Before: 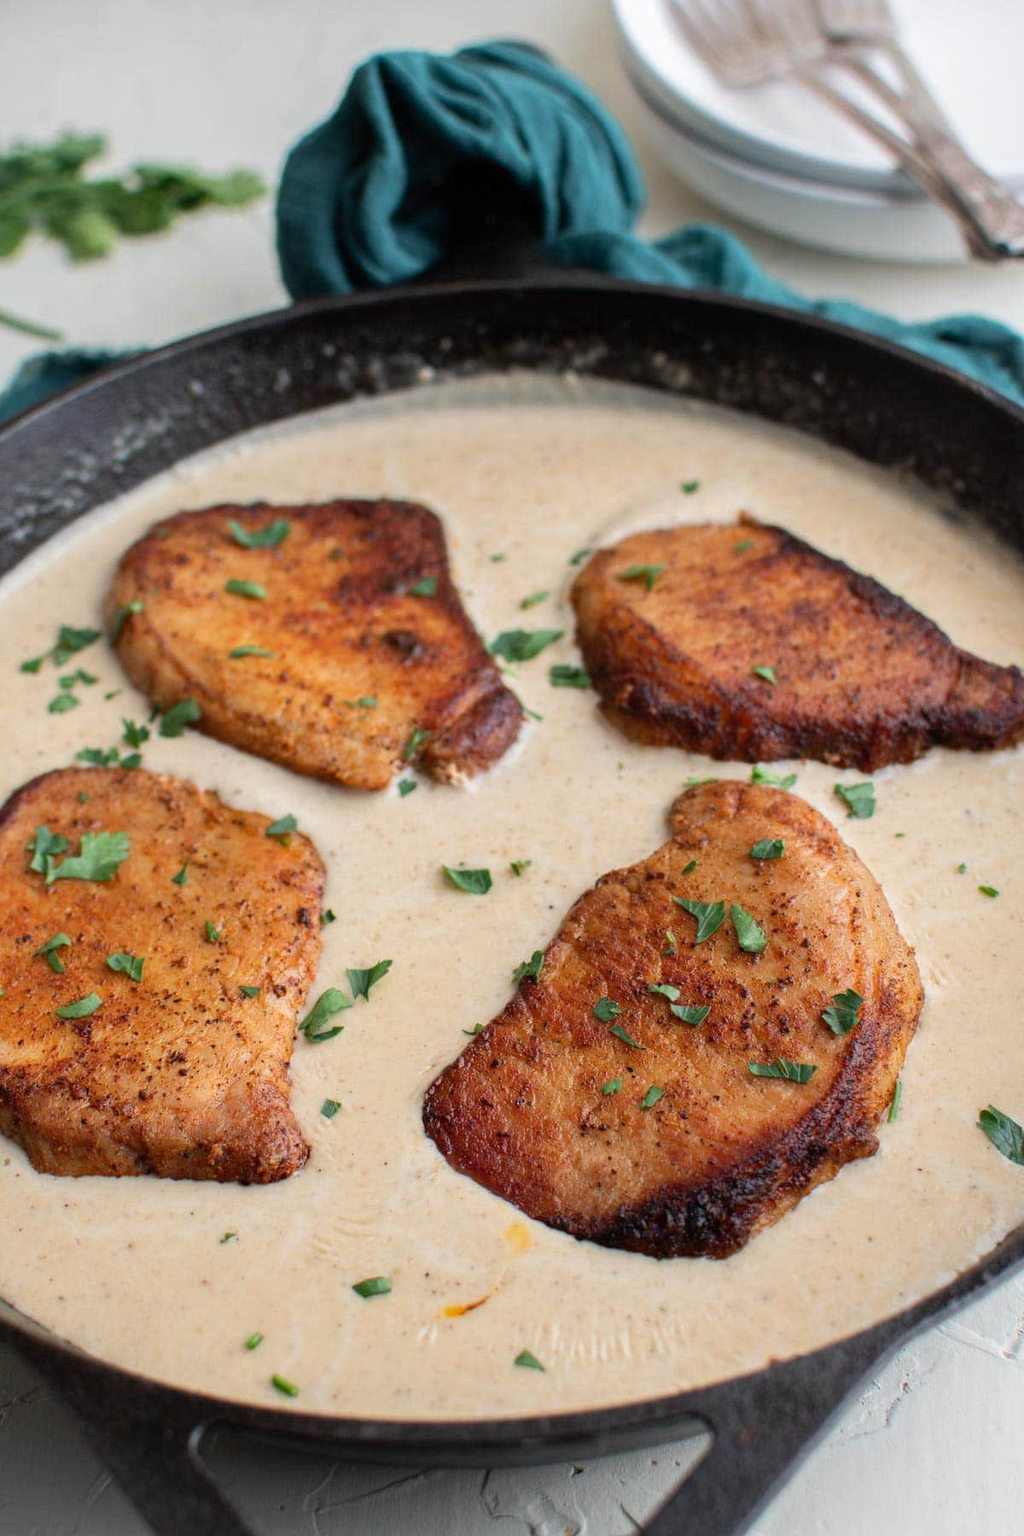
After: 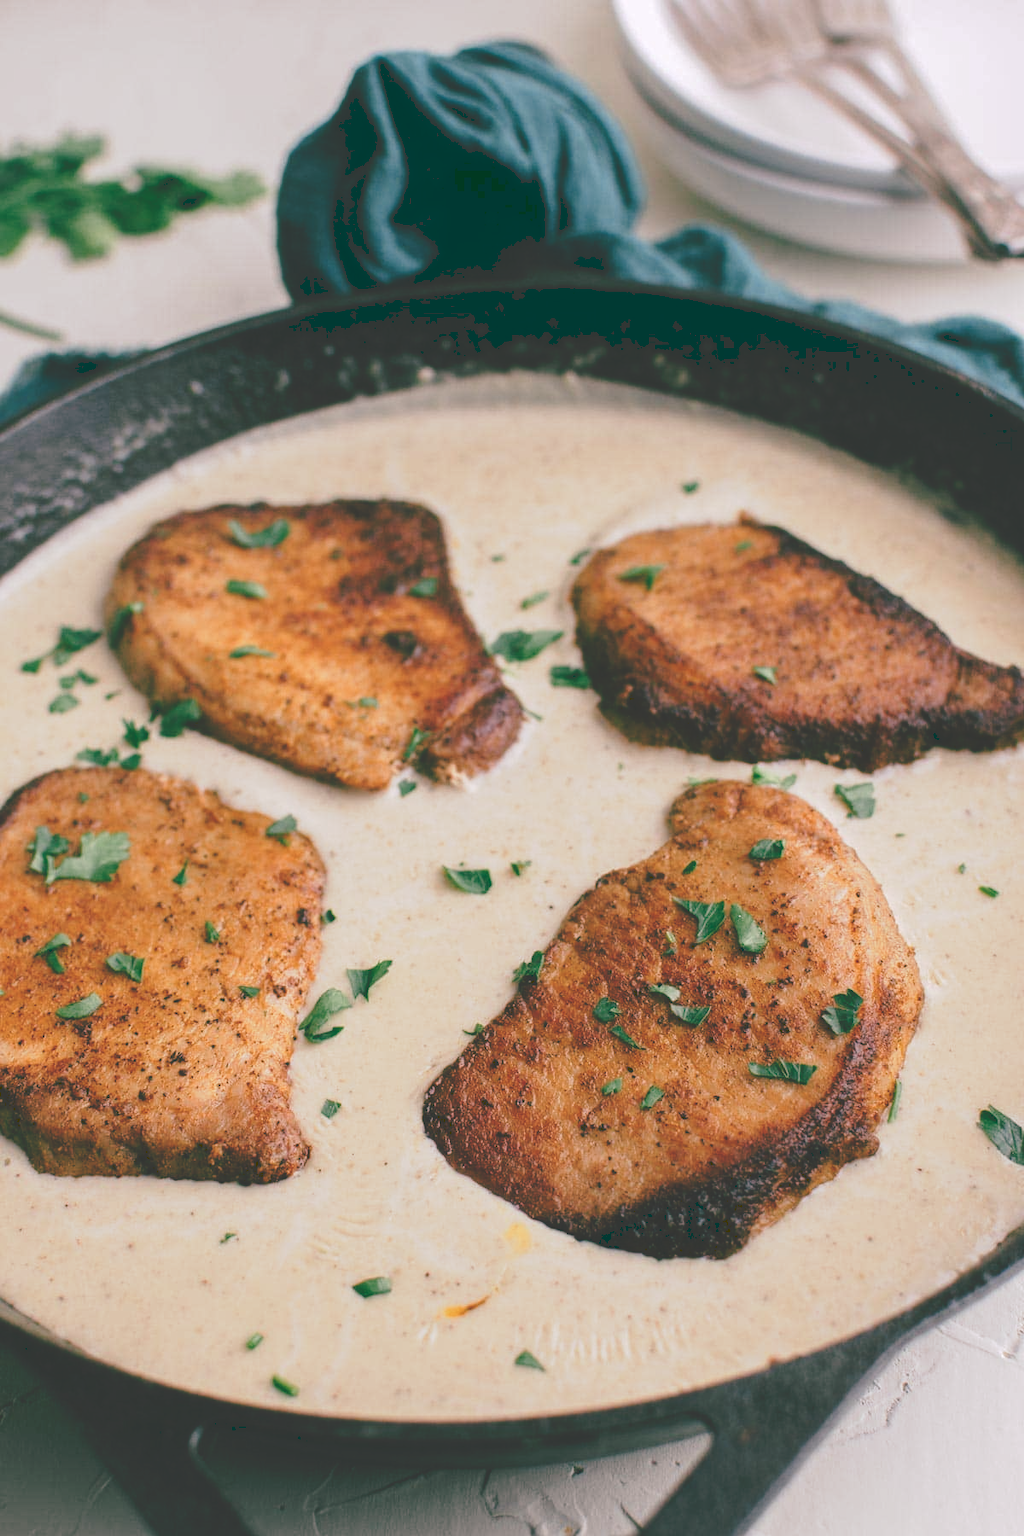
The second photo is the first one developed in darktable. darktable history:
tone curve: curves: ch0 [(0, 0) (0.003, 0.211) (0.011, 0.211) (0.025, 0.215) (0.044, 0.218) (0.069, 0.224) (0.1, 0.227) (0.136, 0.233) (0.177, 0.247) (0.224, 0.275) (0.277, 0.309) (0.335, 0.366) (0.399, 0.438) (0.468, 0.515) (0.543, 0.586) (0.623, 0.658) (0.709, 0.735) (0.801, 0.821) (0.898, 0.889) (1, 1)], preserve colors none
color look up table: target L [93.21, 91.28, 89.09, 92.23, 89.6, 74.28, 71.96, 50.94, 52.63, 44.13, 39.41, 35.44, 23.1, 201.03, 94.19, 79.55, 77.73, 73.27, 65.2, 62.99, 56.48, 57.9, 52.77, 41.4, 31.47, 30.14, 21.55, 15.36, 2.996, 81.99, 82.13, 68.17, 66.8, 68.56, 55.95, 57.53, 44.55, 43.16, 44, 41.26, 43.8, 8.596, 86.89, 74.27, 77.63, 57.47, 54.16, 37.85, 12.44], target a [-7.497, -16.02, -29.17, -13.57, -24.42, -0.566, -16.45, -41, -13.9, -27.83, -19.12, -35.85, -54.82, 0, 2.395, 5.966, 15.94, 30.73, 41.6, 27.02, 68.7, 25.11, 53.11, 5.782, -0.37, 26.62, 18.97, -30.41, -8.823, 13.71, 35.59, 51.11, 29.24, 53.97, 18.08, 60.48, 11, 11.98, 46.61, 33.32, 50.81, -11.47, -25.5, -15.15, -18.65, -3.069, -4.122, -11.04, -36.09], target b [46.67, 17.07, 36.93, 0.754, 15.02, 7.465, 49.71, 30.19, 18.4, 11.28, 1.992, 27.34, 19.35, -0.001, 5.547, 44.38, 63.5, 41.68, 59.41, 16.14, 23.95, 52.87, 37.7, 26.05, 5.243, 6.539, 33.42, 25.58, 4.299, -19.14, -18.01, 2.817, -41.87, -34.5, -5.66, -18.52, -28.55, -57.25, -2.022, -24.29, -55.78, -21.28, -10.96, -25.47, 0.811, -17.6, -51.07, -19.37, -16.76], num patches 49
